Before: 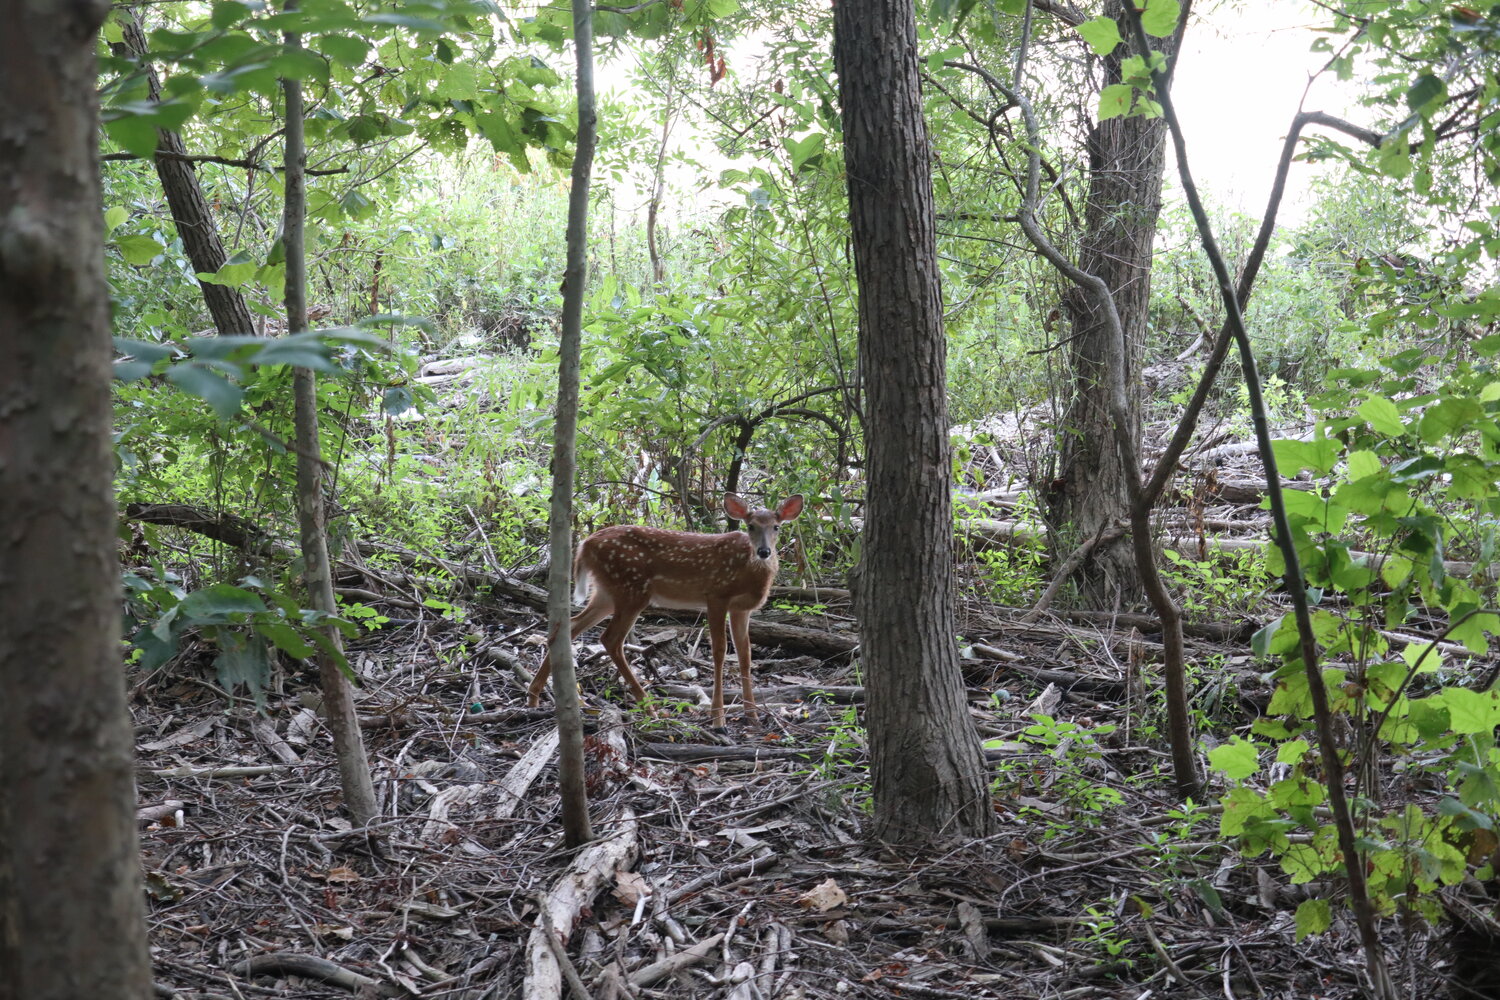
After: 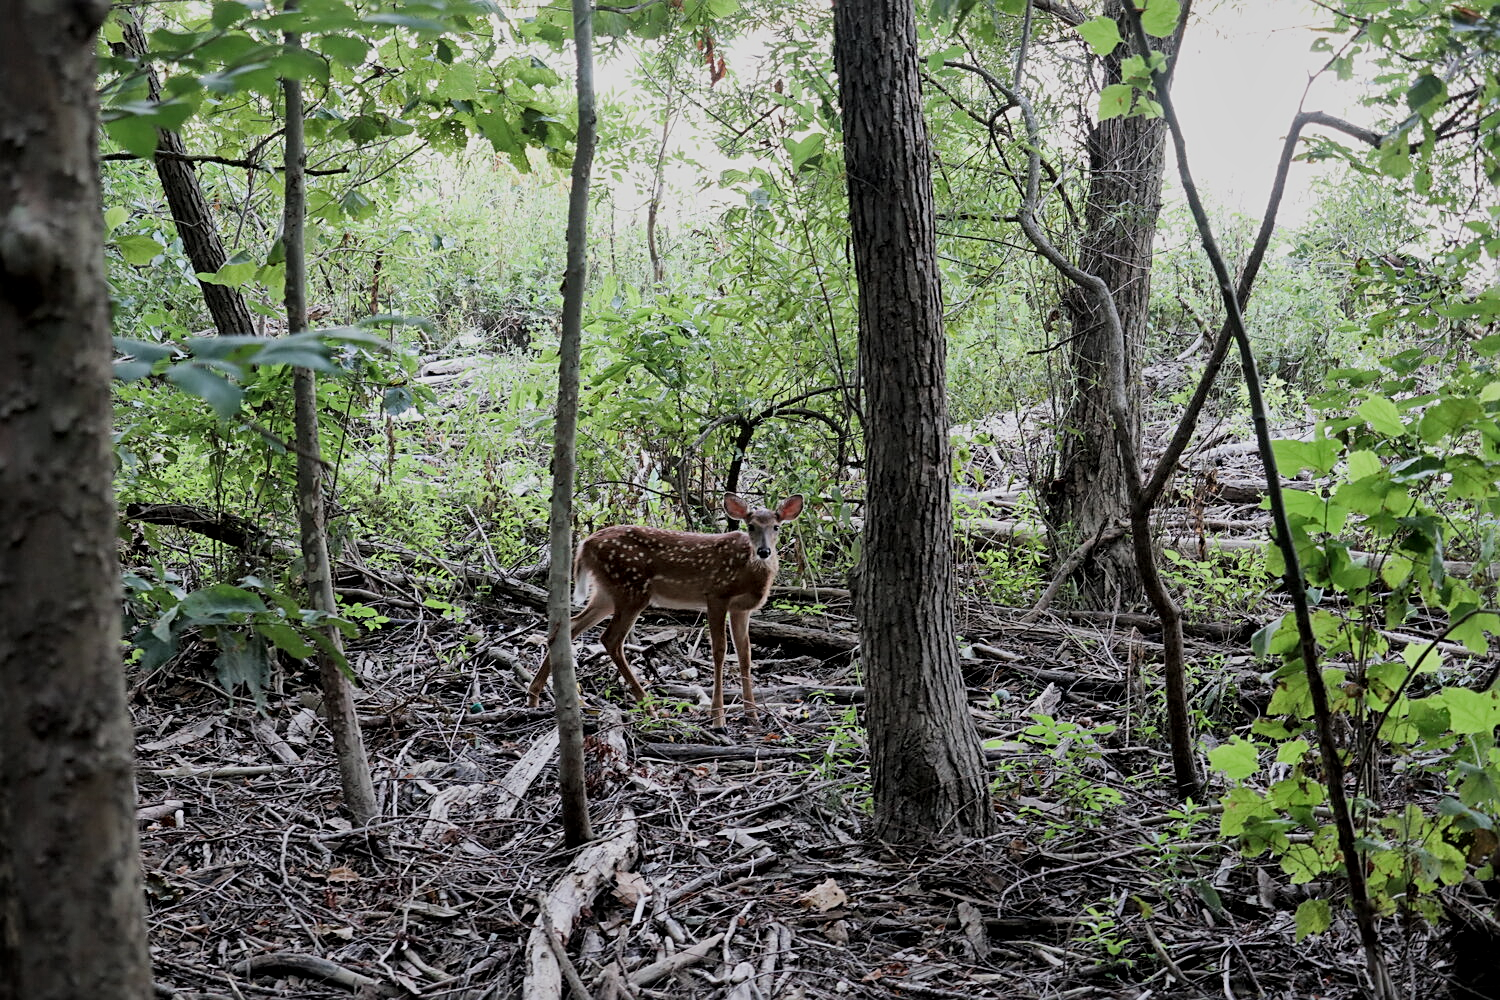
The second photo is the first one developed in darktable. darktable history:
local contrast: mode bilateral grid, contrast 20, coarseness 50, detail 148%, midtone range 0.2
sharpen: on, module defaults
filmic rgb: black relative exposure -9.22 EV, white relative exposure 6.77 EV, hardness 3.07, contrast 1.05
